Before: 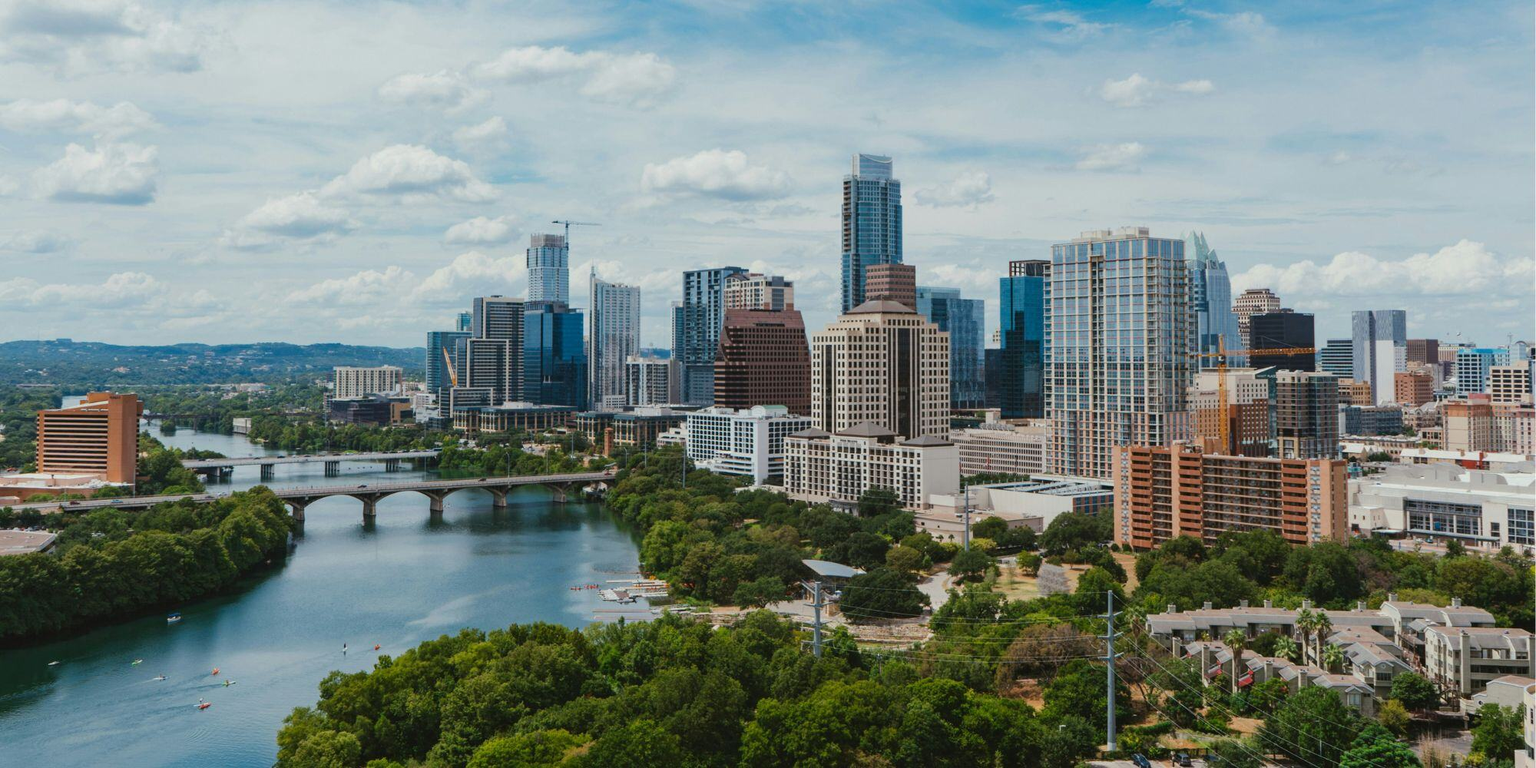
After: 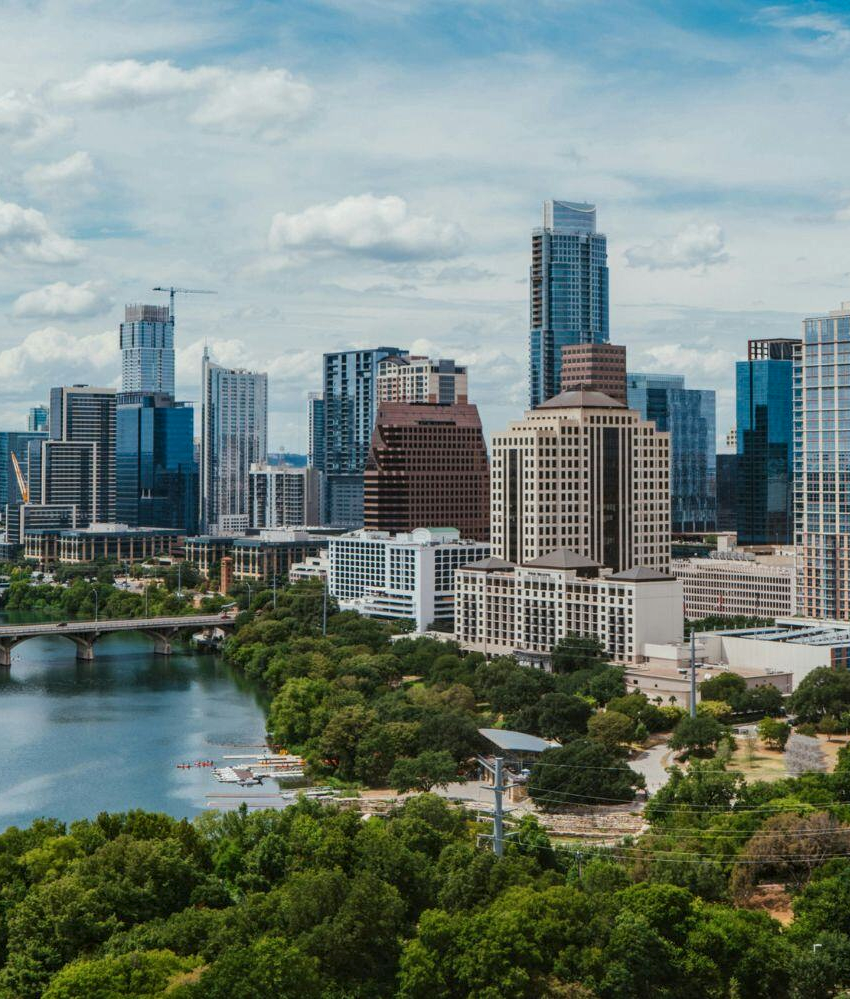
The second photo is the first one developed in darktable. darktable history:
local contrast: on, module defaults
crop: left 28.329%, right 29.158%
exposure: exposure 0.028 EV, compensate highlight preservation false
